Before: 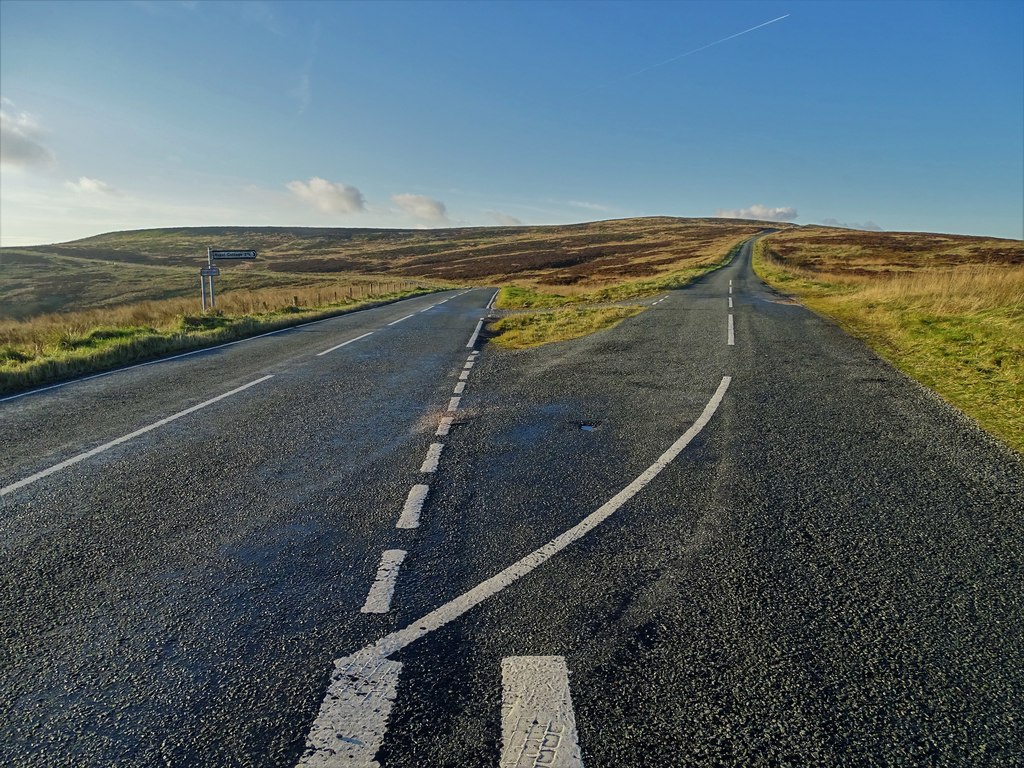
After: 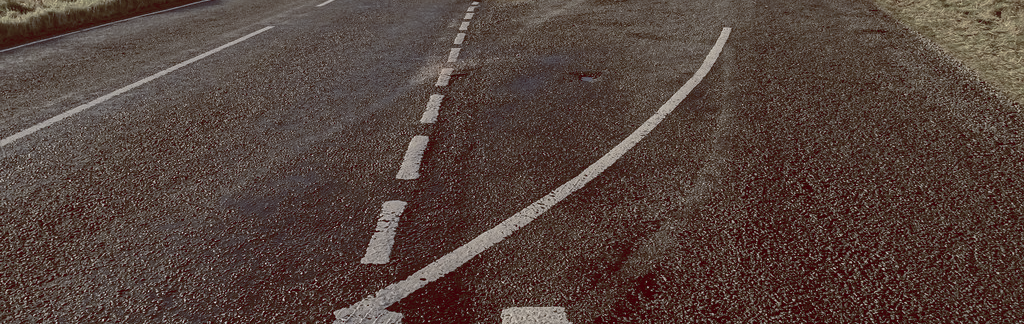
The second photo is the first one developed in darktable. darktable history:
color balance rgb: shadows lift › luminance 1%, shadows lift › chroma 0.2%, shadows lift › hue 20°, power › luminance 1%, power › chroma 0.4%, power › hue 34°, highlights gain › luminance 0.8%, highlights gain › chroma 0.4%, highlights gain › hue 44°, global offset › chroma 0.4%, global offset › hue 34°, white fulcrum 0.08 EV, linear chroma grading › shadows -7%, linear chroma grading › highlights -7%, linear chroma grading › global chroma -10%, linear chroma grading › mid-tones -8%, perceptual saturation grading › global saturation -28%, perceptual saturation grading › highlights -20%, perceptual saturation grading › mid-tones -24%, perceptual saturation grading › shadows -24%, perceptual brilliance grading › global brilliance -1%, perceptual brilliance grading › highlights -1%, perceptual brilliance grading › mid-tones -1%, perceptual brilliance grading › shadows -1%, global vibrance -17%, contrast -6%
crop: top 45.551%, bottom 12.262%
